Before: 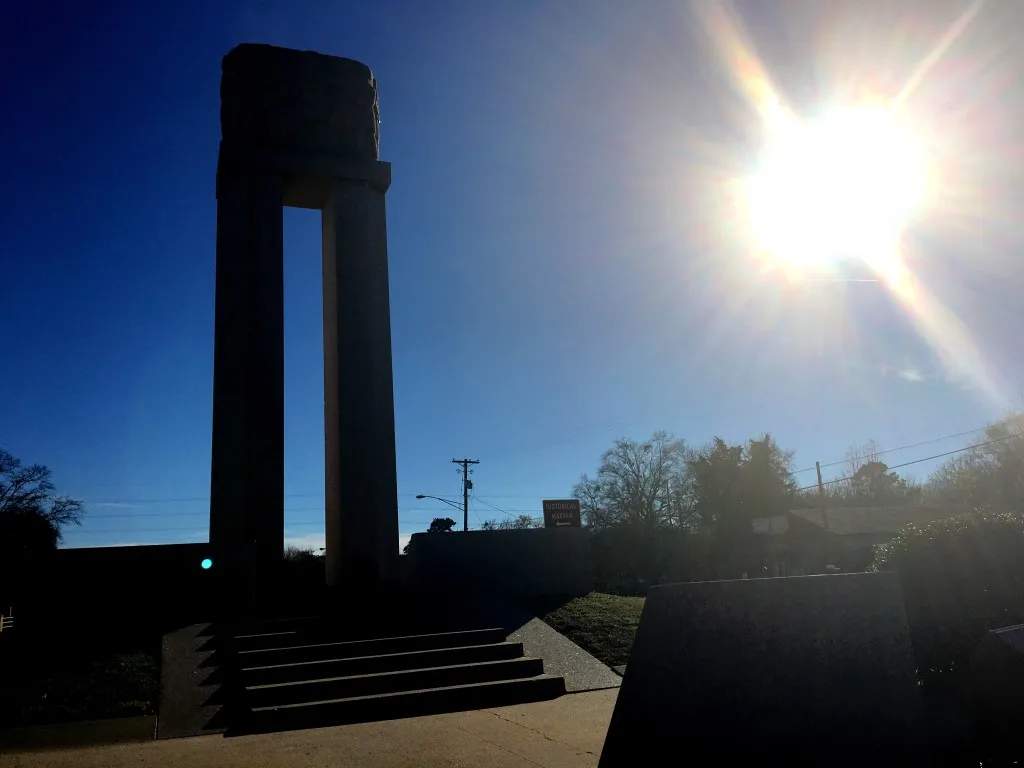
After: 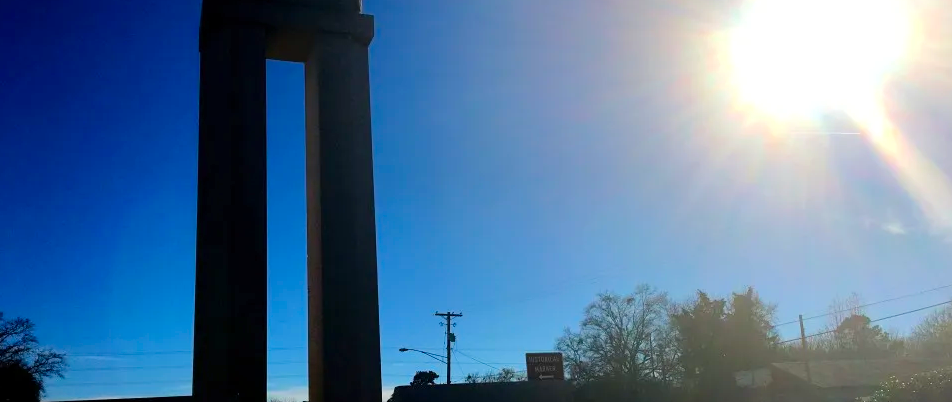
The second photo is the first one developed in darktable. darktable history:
crop: left 1.744%, top 19.225%, right 5.069%, bottom 28.357%
color balance rgb: perceptual saturation grading › global saturation 25%, perceptual brilliance grading › mid-tones 10%, perceptual brilliance grading › shadows 15%, global vibrance 20%
